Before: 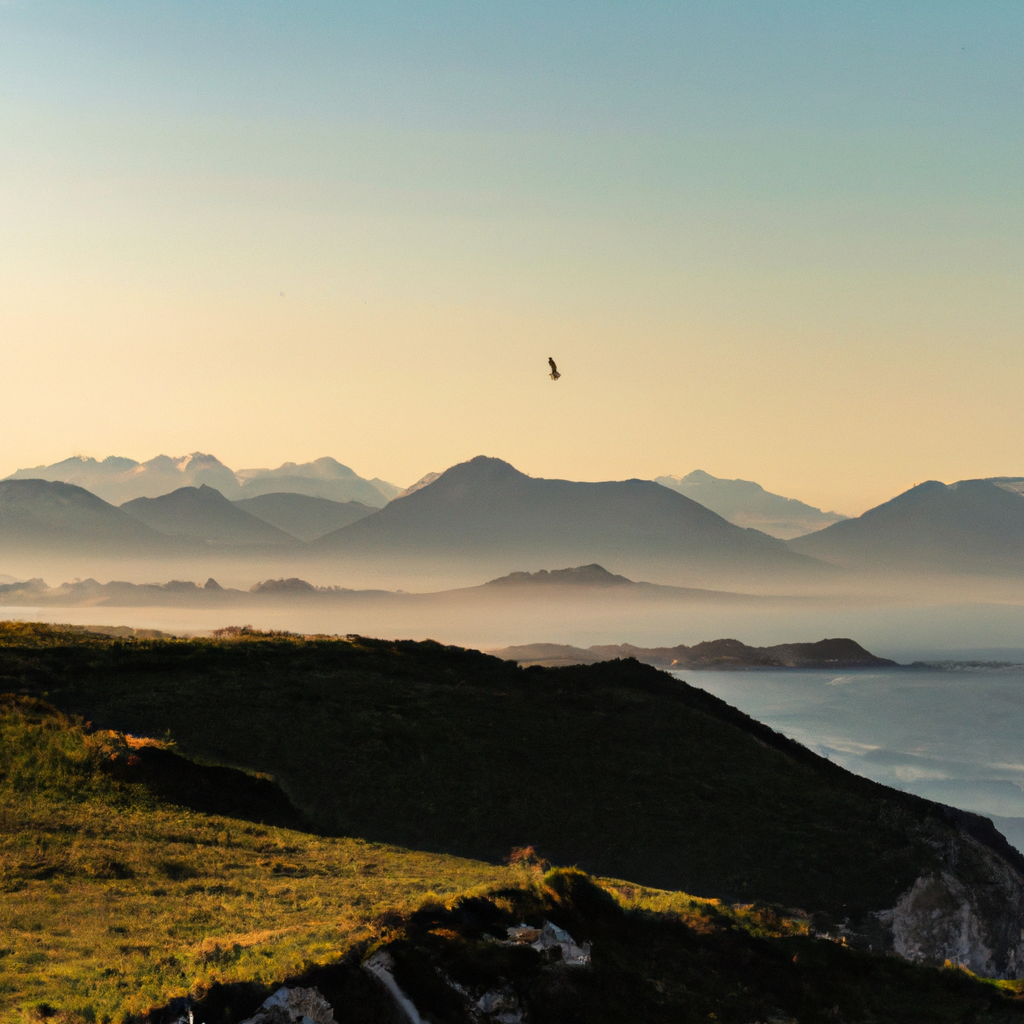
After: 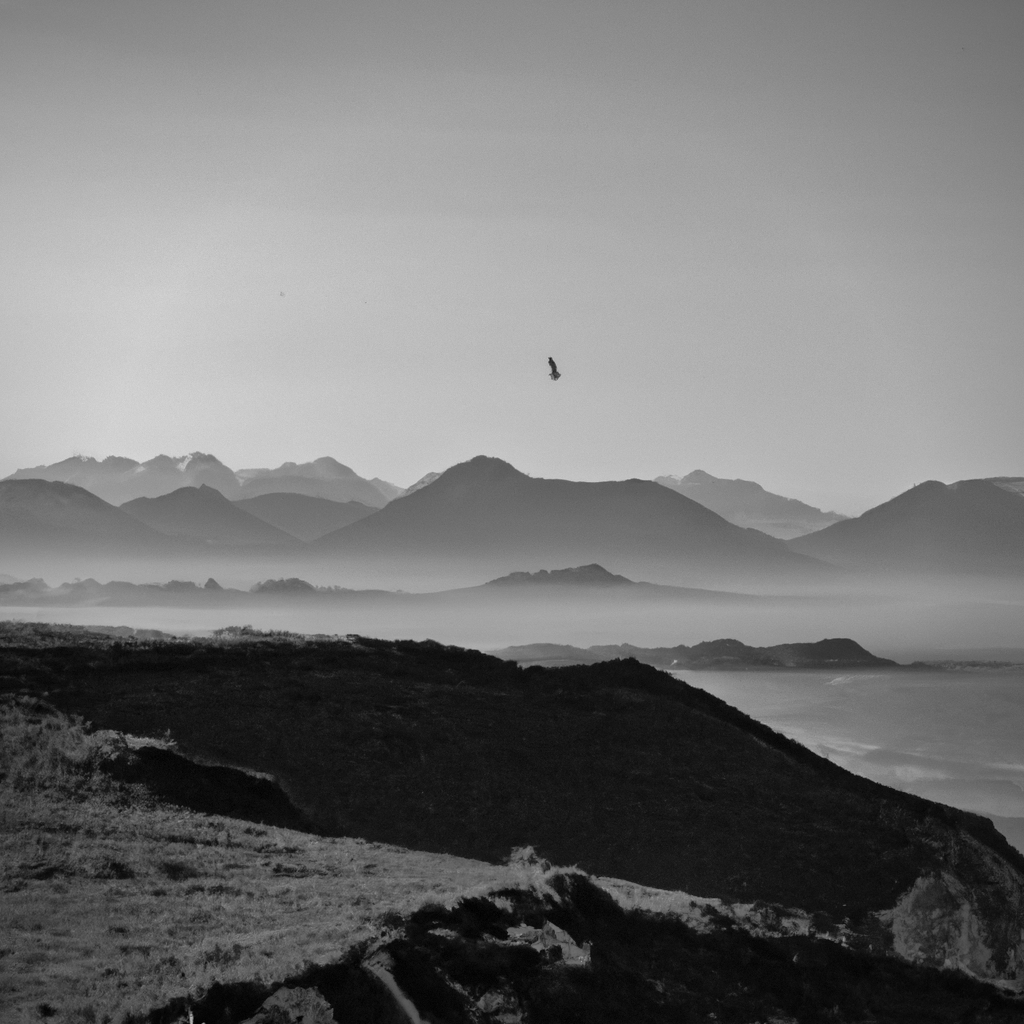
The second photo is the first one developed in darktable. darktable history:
shadows and highlights: on, module defaults
vignetting: fall-off radius 63.6%
monochrome: a 0, b 0, size 0.5, highlights 0.57
color balance: on, module defaults
